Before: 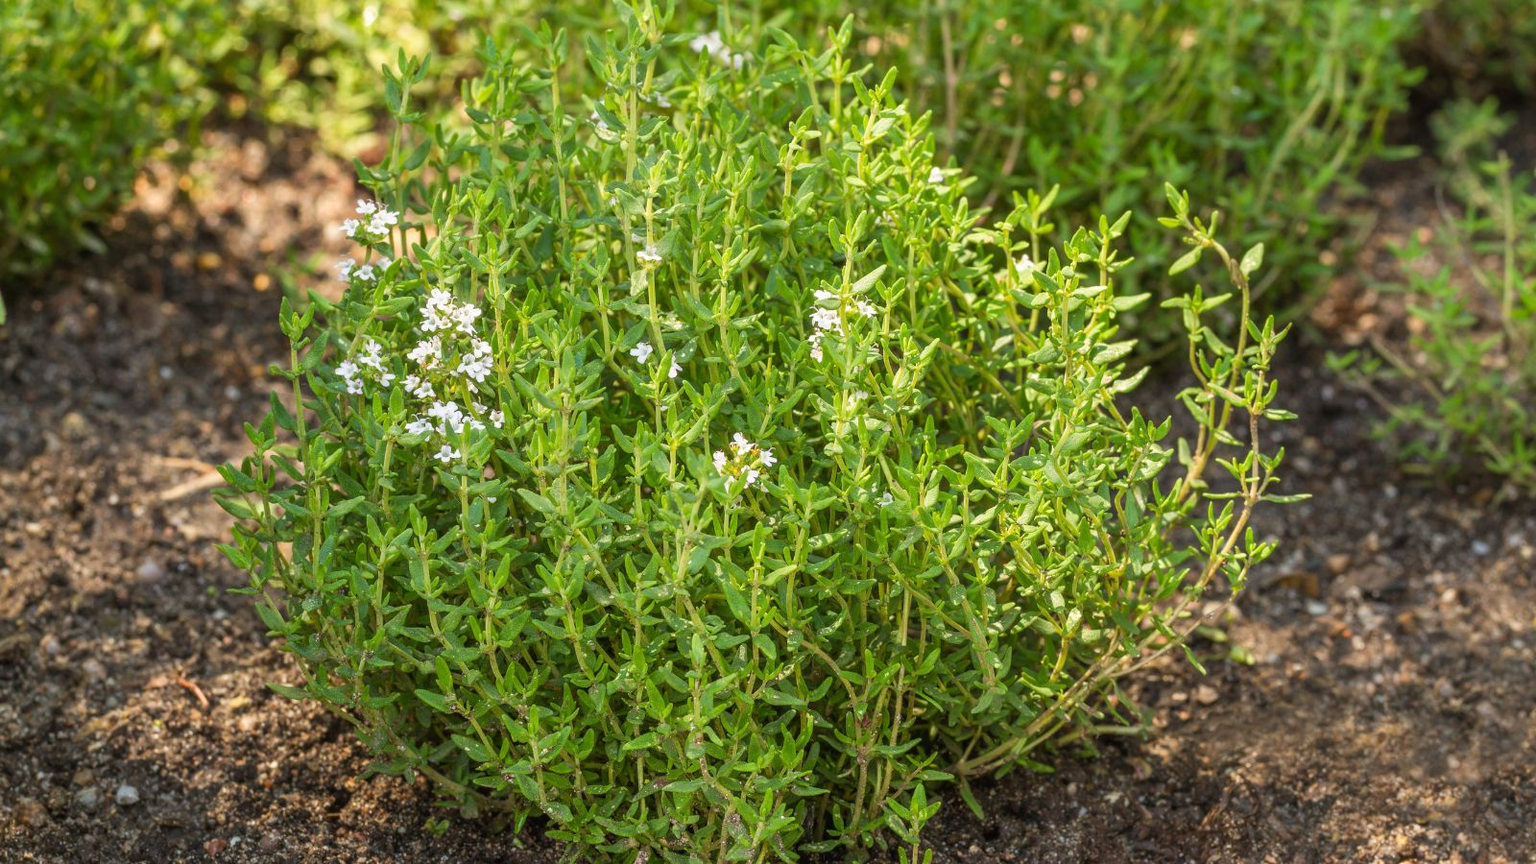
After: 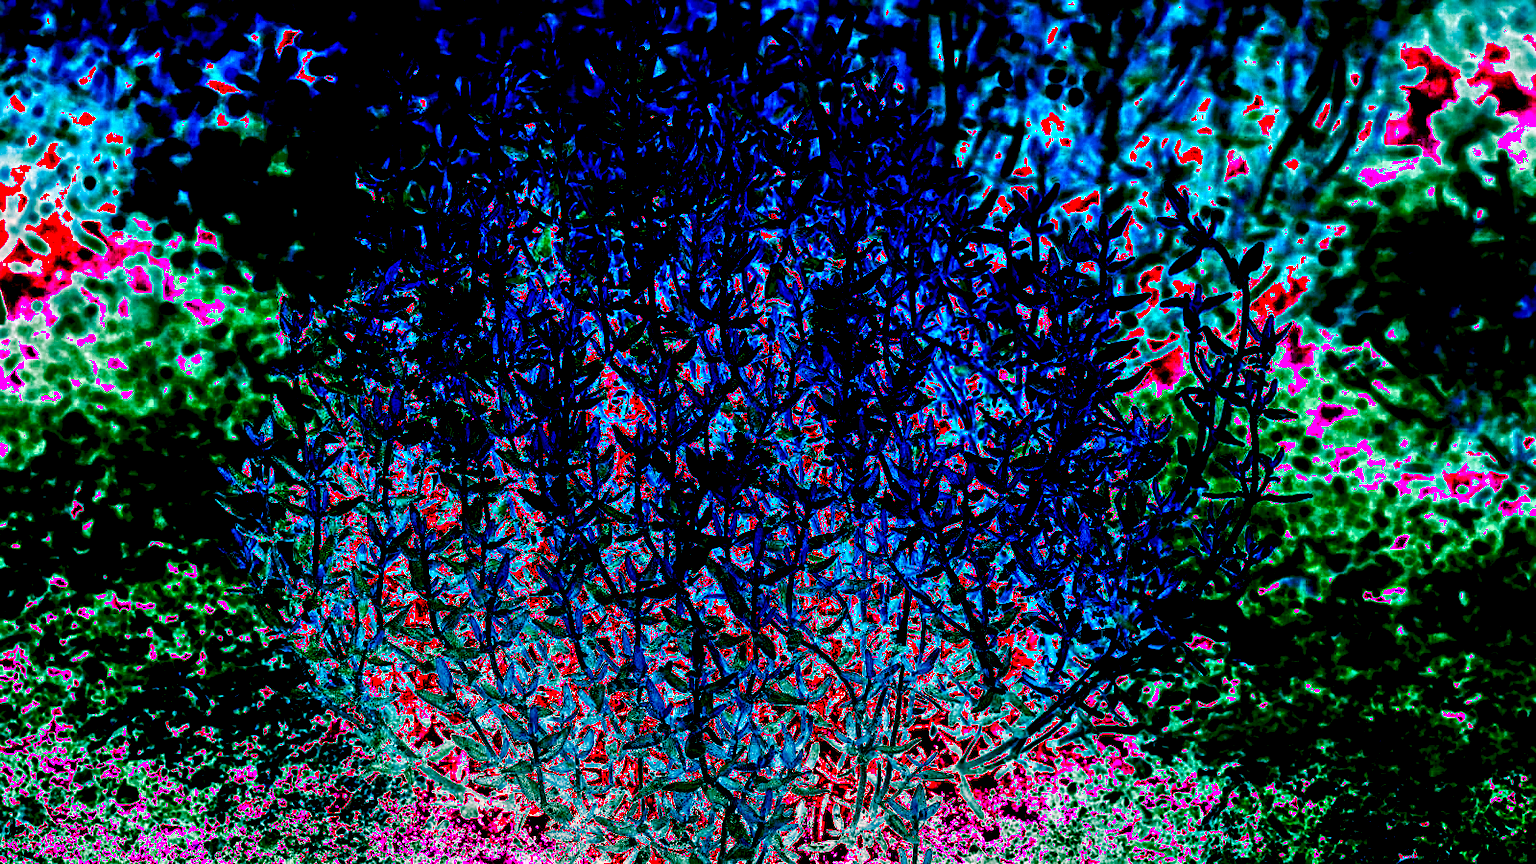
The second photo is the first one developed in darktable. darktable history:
white balance: red 8, blue 8
exposure: exposure 0.507 EV, compensate highlight preservation false
levels: mode automatic, black 0.023%, white 99.97%, levels [0.062, 0.494, 0.925]
shadows and highlights: shadows 53, soften with gaussian
sharpen: radius 2.529, amount 0.323
